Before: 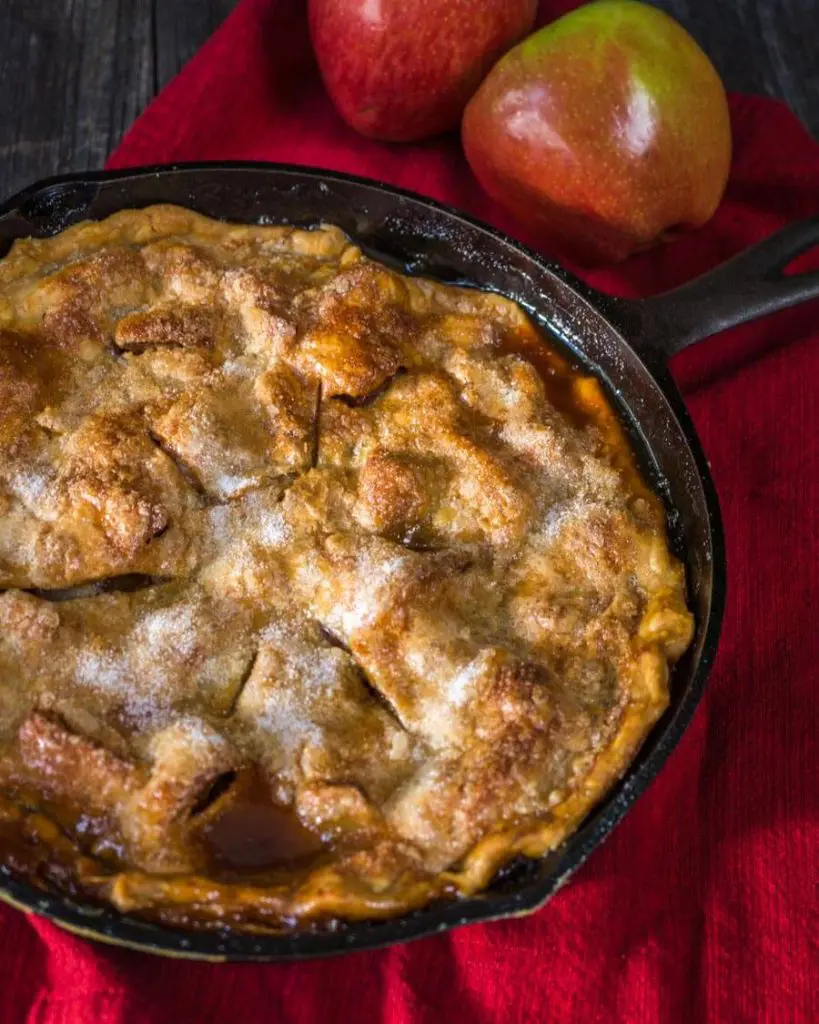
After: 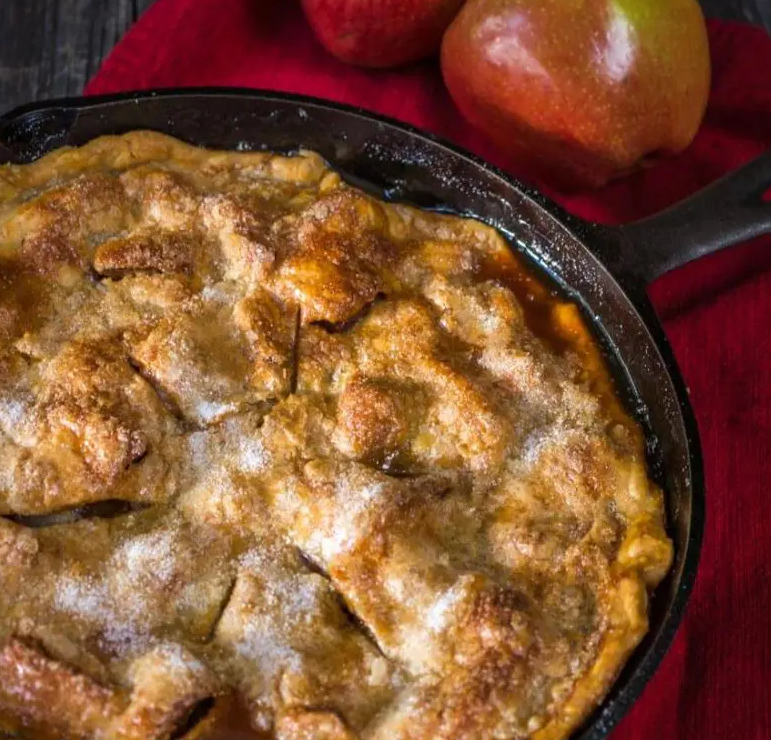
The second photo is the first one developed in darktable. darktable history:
crop: left 2.639%, top 7.317%, right 3.152%, bottom 20.337%
